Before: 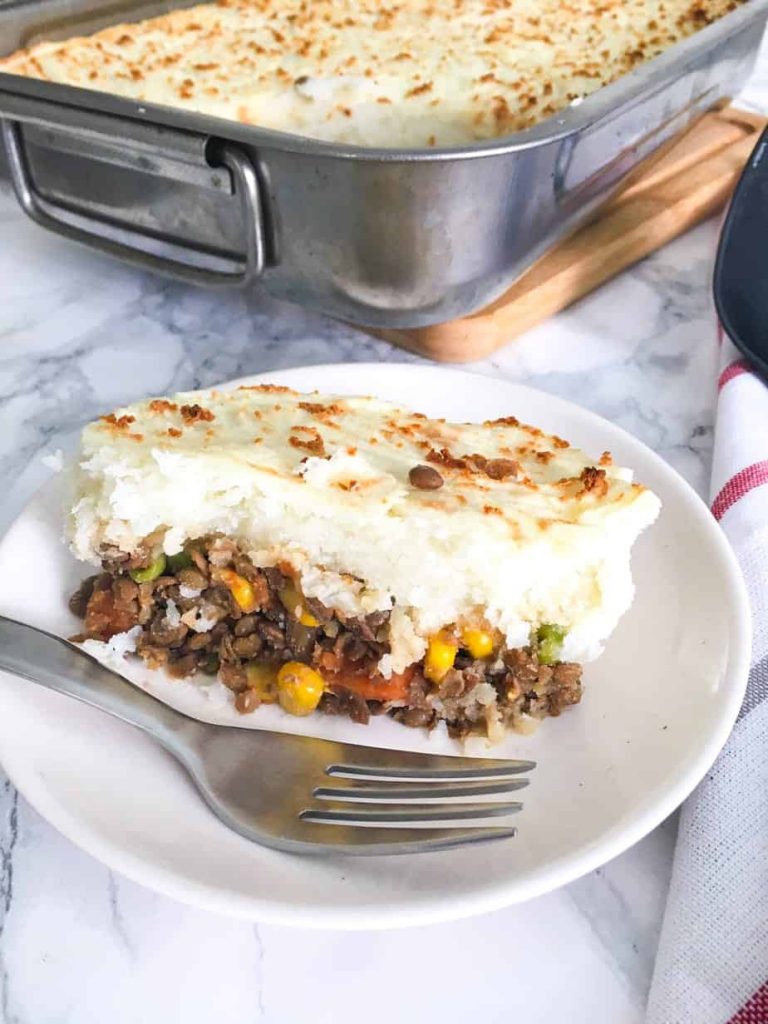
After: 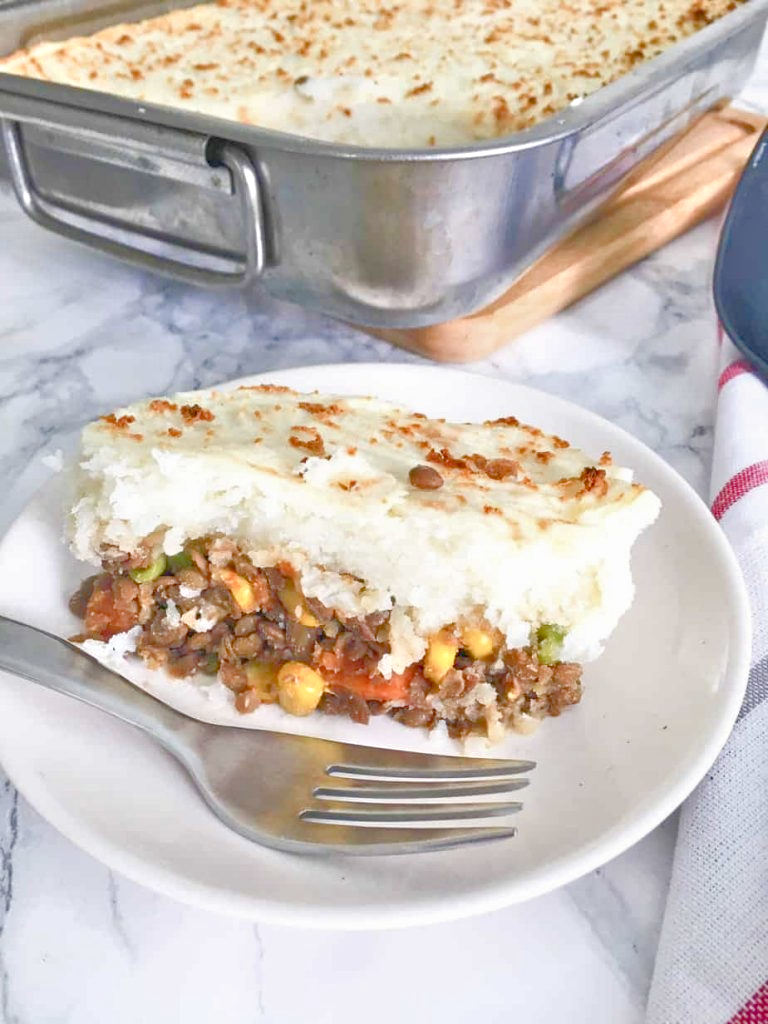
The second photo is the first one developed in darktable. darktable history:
tone equalizer: -8 EV 2 EV, -7 EV 2 EV, -6 EV 2 EV, -5 EV 2 EV, -4 EV 2 EV, -3 EV 1.5 EV, -2 EV 1 EV, -1 EV 0.5 EV
color balance rgb: perceptual saturation grading › global saturation 20%, perceptual saturation grading › highlights -50%, perceptual saturation grading › shadows 30%
